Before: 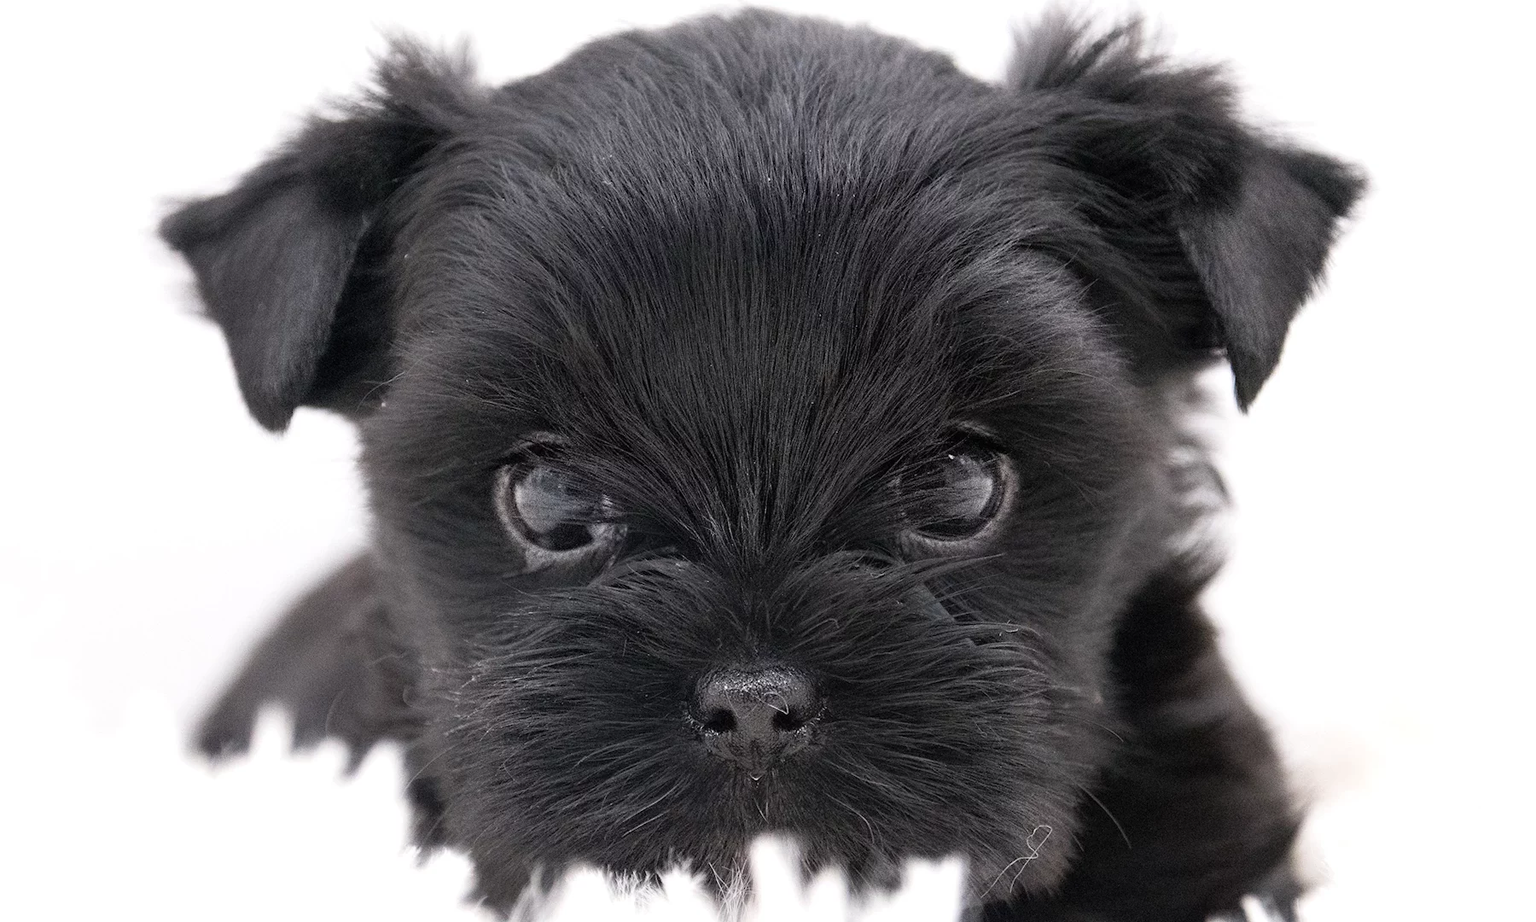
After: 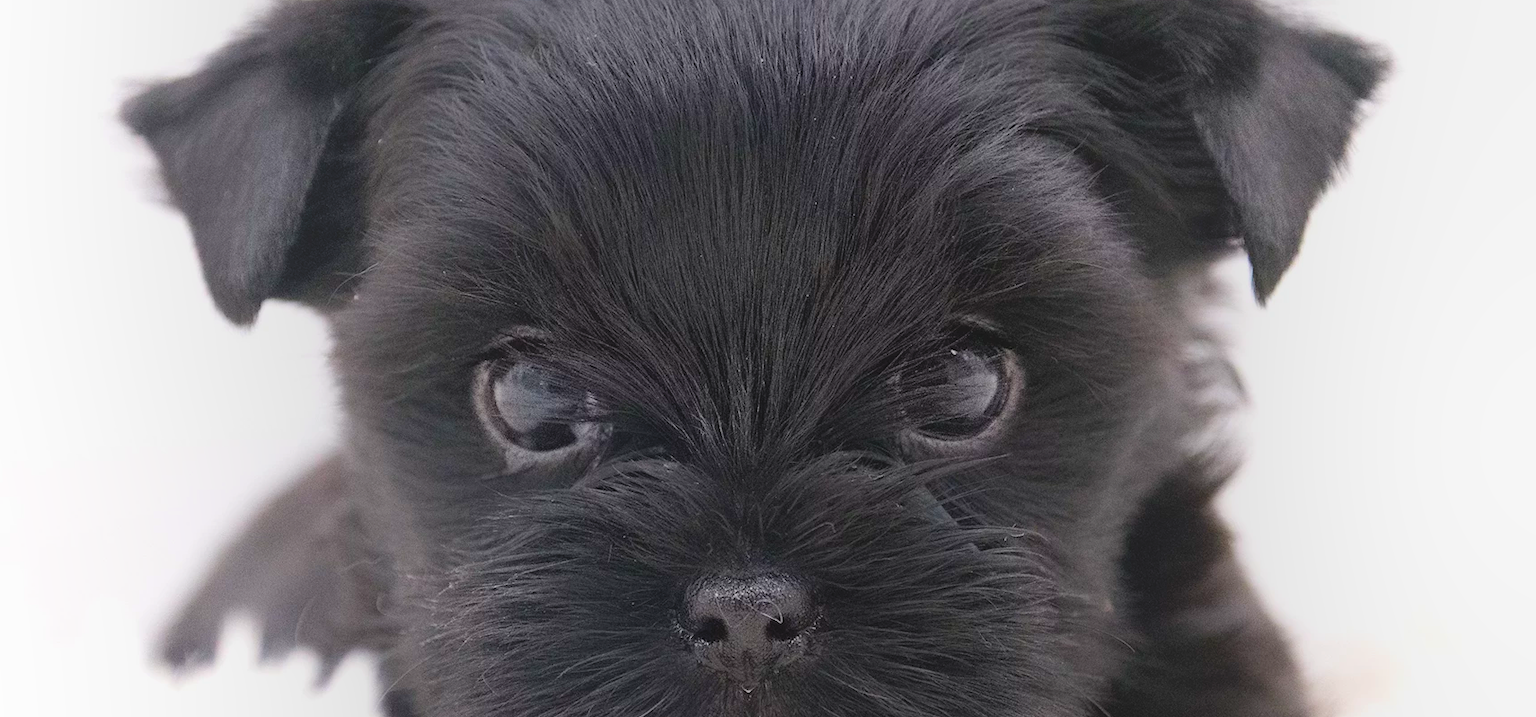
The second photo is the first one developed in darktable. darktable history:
crop and rotate: left 2.991%, top 13.302%, right 1.981%, bottom 12.636%
color balance rgb: perceptual saturation grading › global saturation 25%, perceptual brilliance grading › mid-tones 10%, perceptual brilliance grading › shadows 15%, global vibrance 20%
local contrast: detail 69%
